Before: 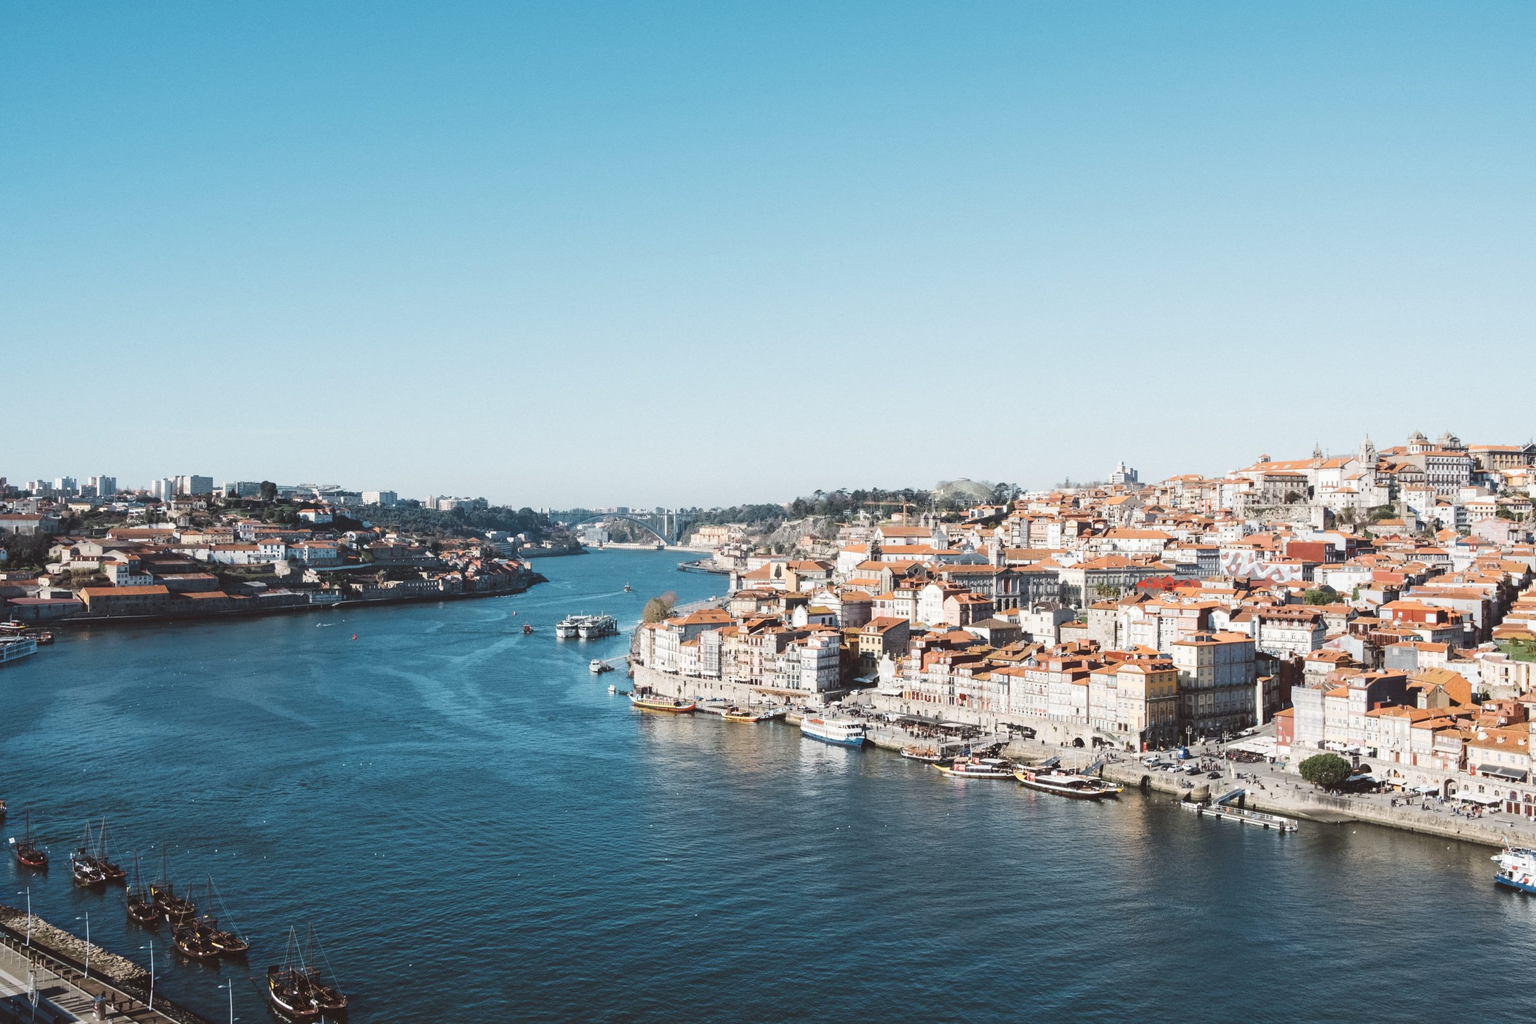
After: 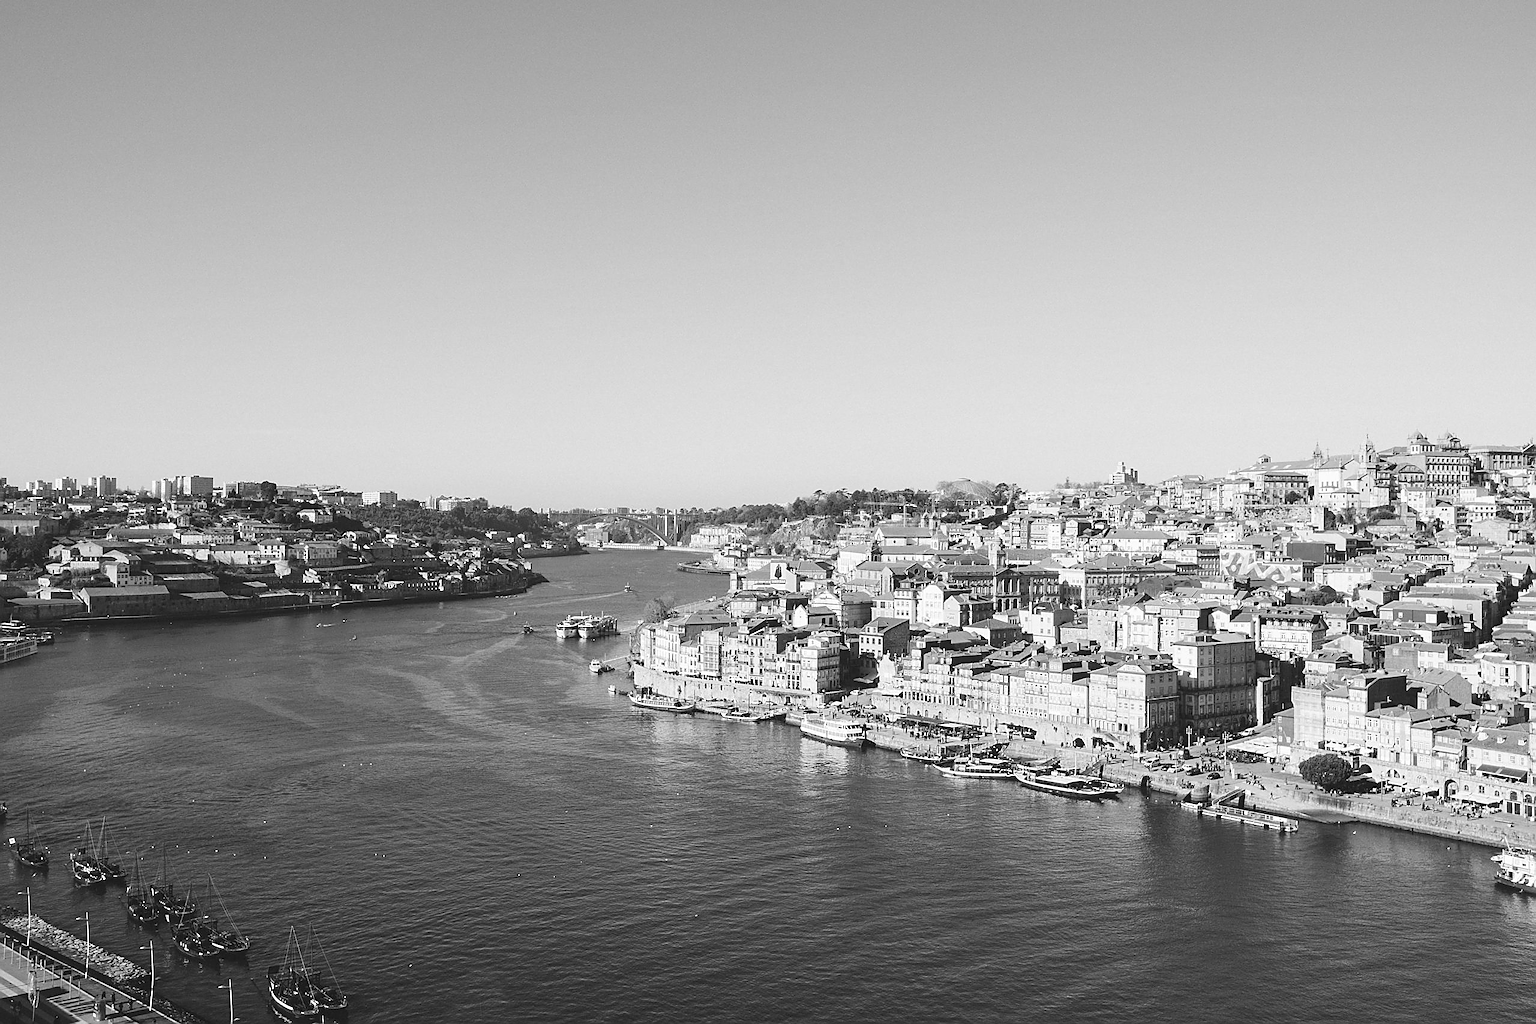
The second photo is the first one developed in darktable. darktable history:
sharpen: radius 1.4, amount 1.25, threshold 0.7
monochrome: size 3.1
